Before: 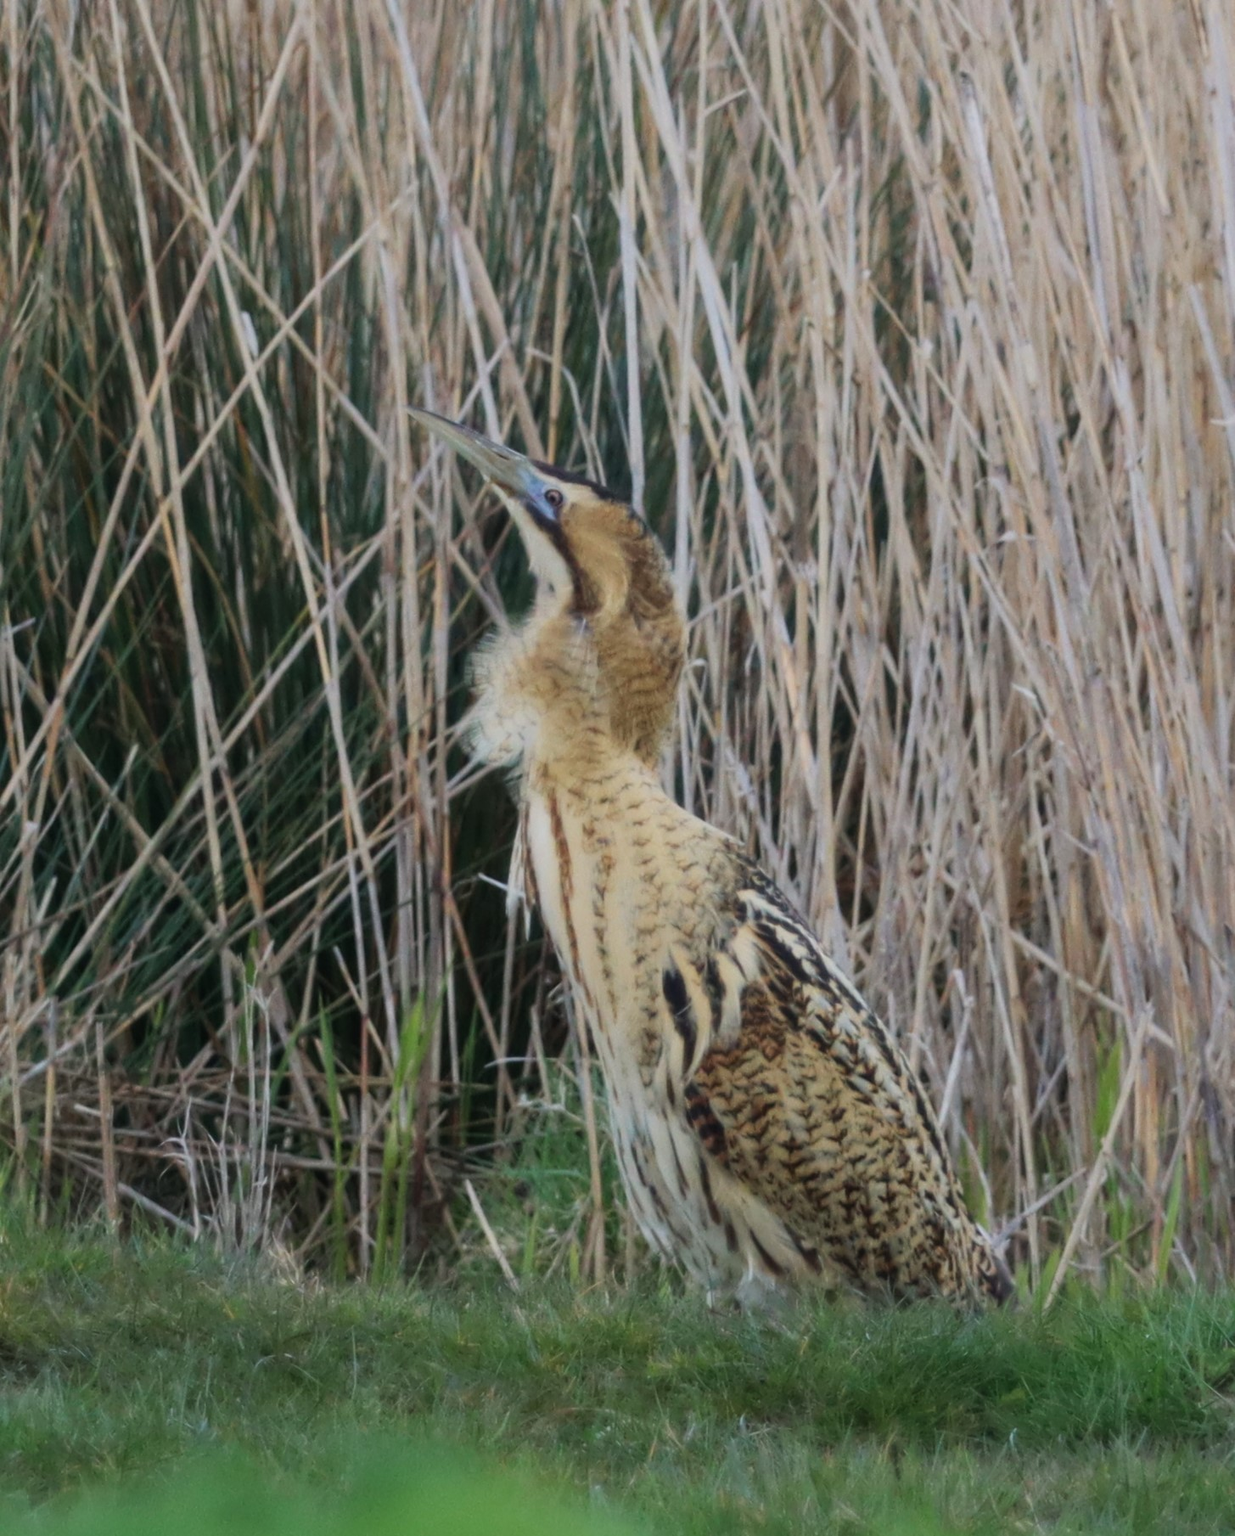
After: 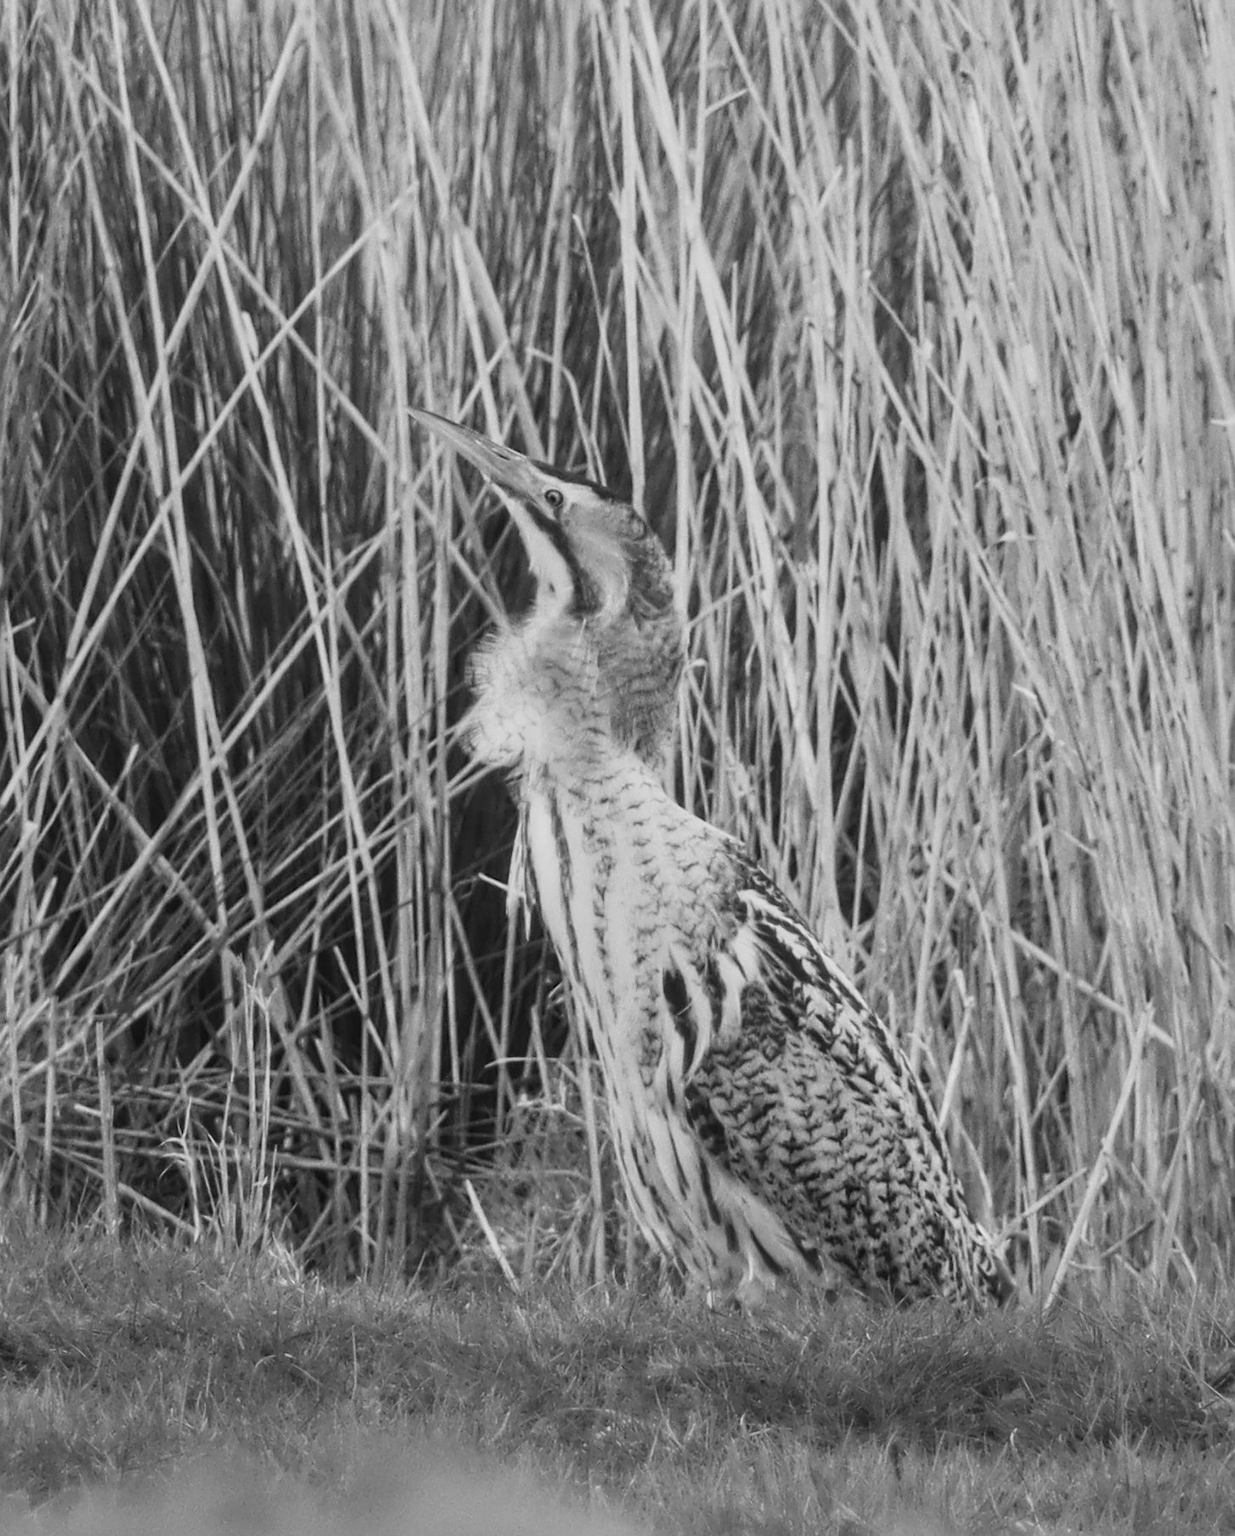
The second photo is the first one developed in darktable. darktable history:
local contrast: detail 110%
color correction: highlights b* 3
color balance: output saturation 98.5%
color calibration: illuminant as shot in camera, x 0.358, y 0.373, temperature 4628.91 K
shadows and highlights: soften with gaussian
monochrome: a 16.01, b -2.65, highlights 0.52
contrast brightness saturation: contrast 0.2, brightness 0.16, saturation 0.22
sharpen: on, module defaults
